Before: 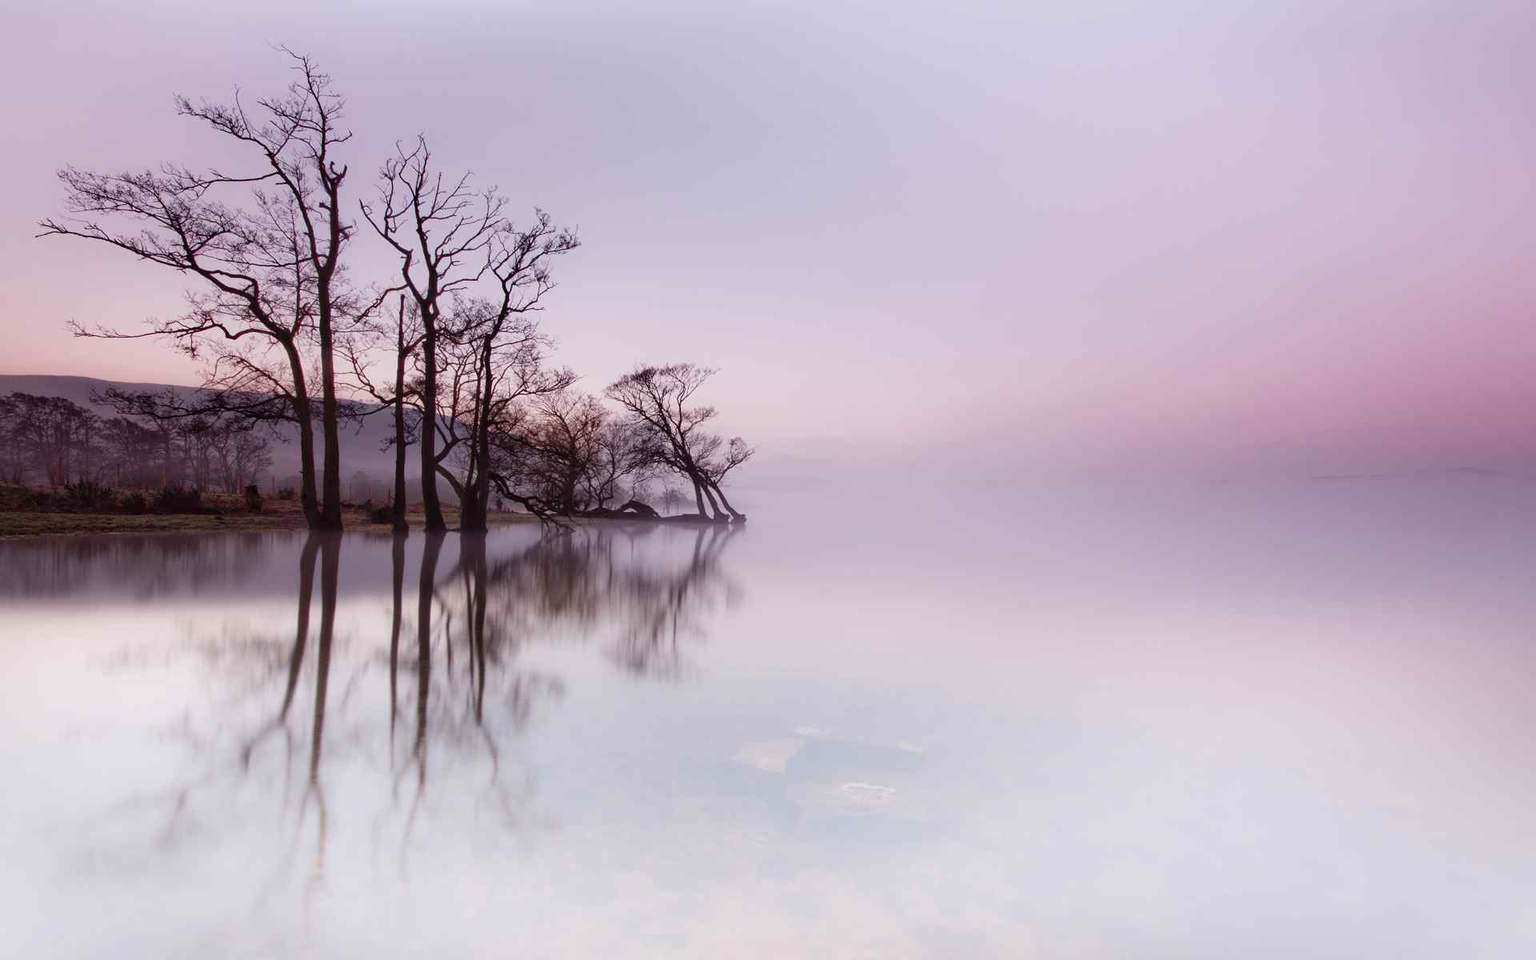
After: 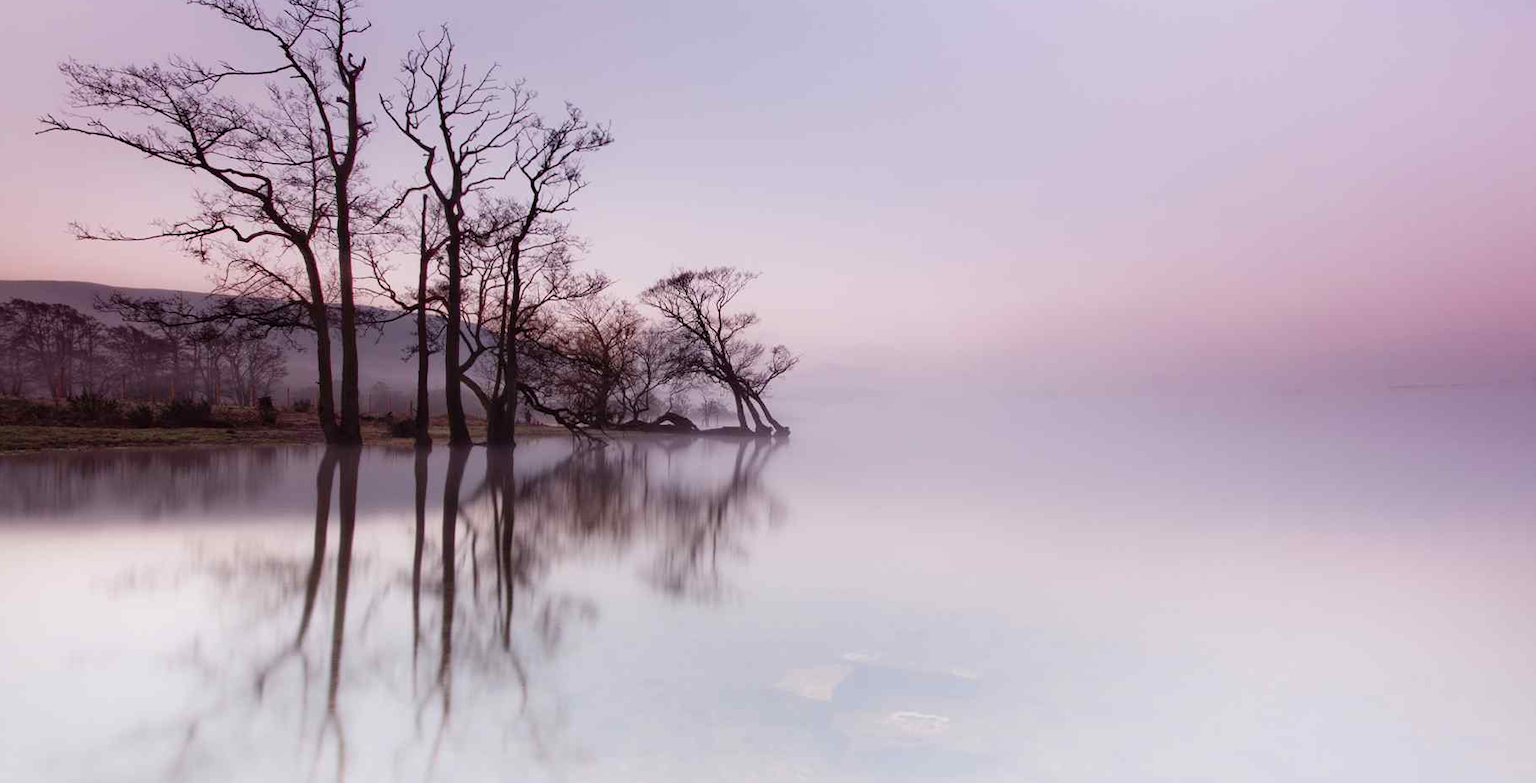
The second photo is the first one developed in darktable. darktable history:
crop and rotate: angle 0.093°, top 11.648%, right 5.437%, bottom 11.161%
